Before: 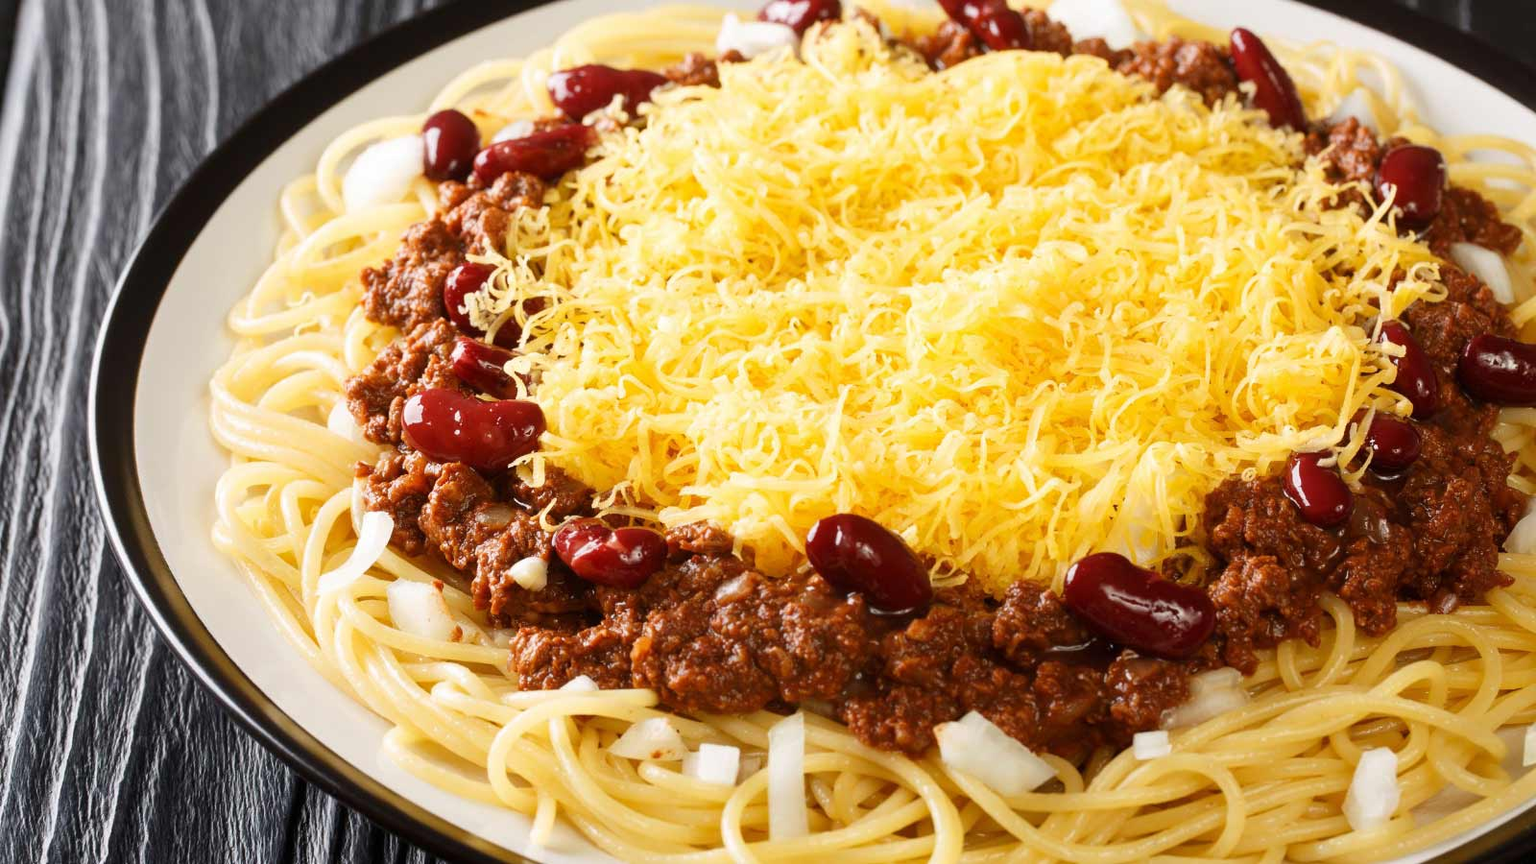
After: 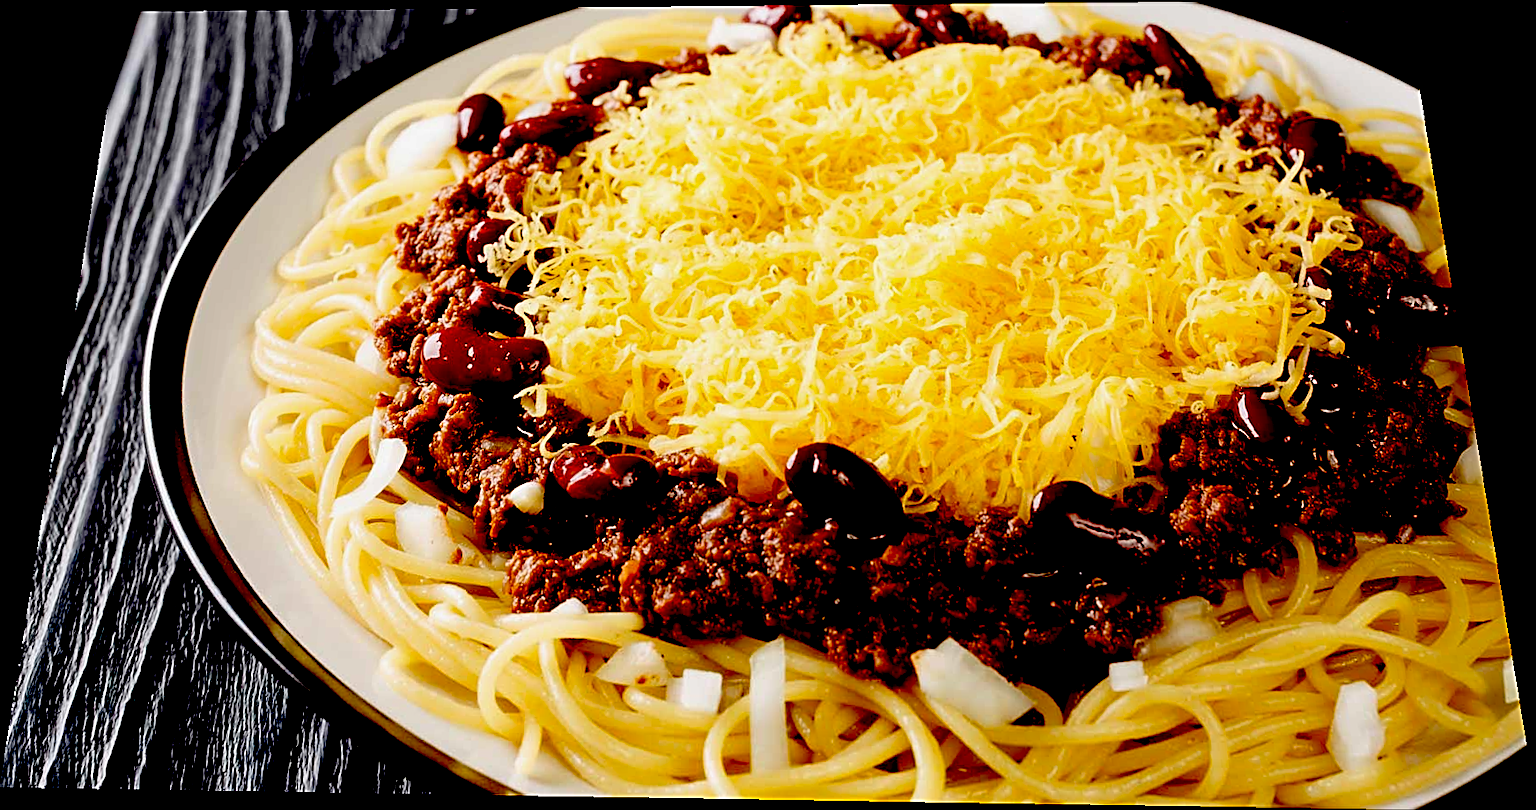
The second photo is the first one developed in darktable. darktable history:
sharpen: on, module defaults
exposure: black level correction 0.1, exposure -0.092 EV, compensate highlight preservation false
rotate and perspective: rotation 0.128°, lens shift (vertical) -0.181, lens shift (horizontal) -0.044, shear 0.001, automatic cropping off
